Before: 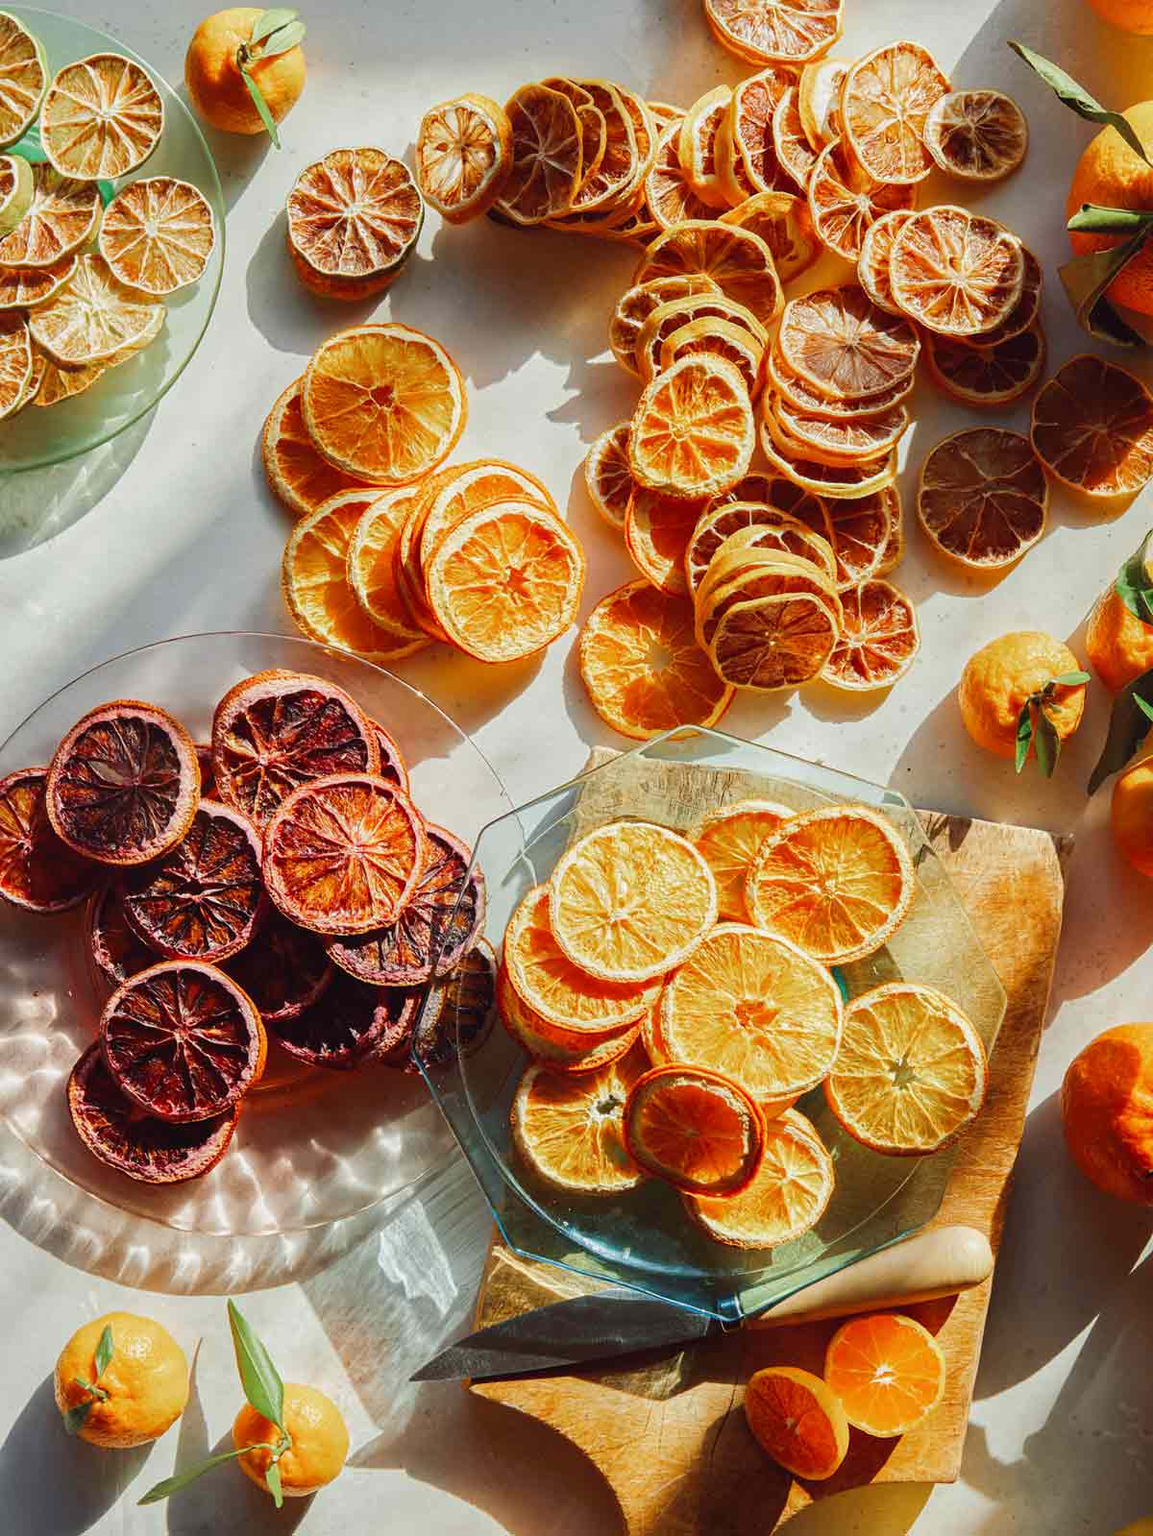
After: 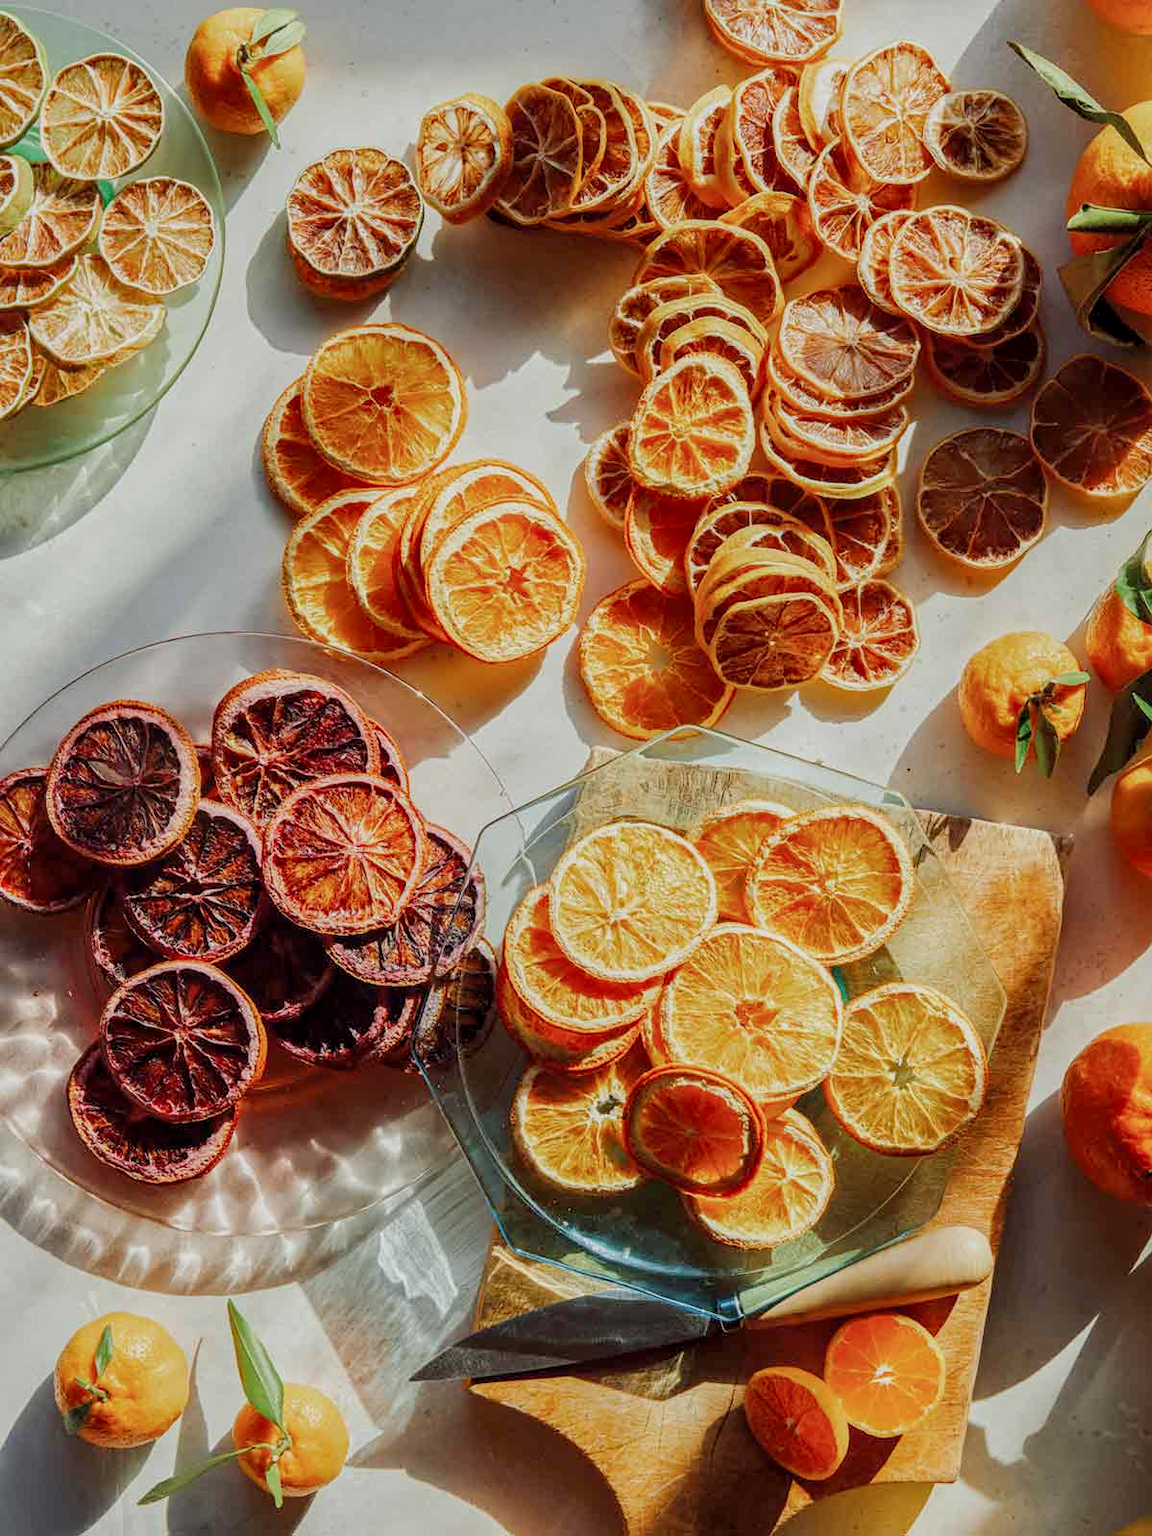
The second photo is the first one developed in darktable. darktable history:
local contrast: on, module defaults
filmic rgb: black relative exposure -16 EV, white relative exposure 4.01 EV, target black luminance 0%, hardness 7.59, latitude 72.96%, contrast 0.901, highlights saturation mix 10.41%, shadows ↔ highlights balance -0.383%
